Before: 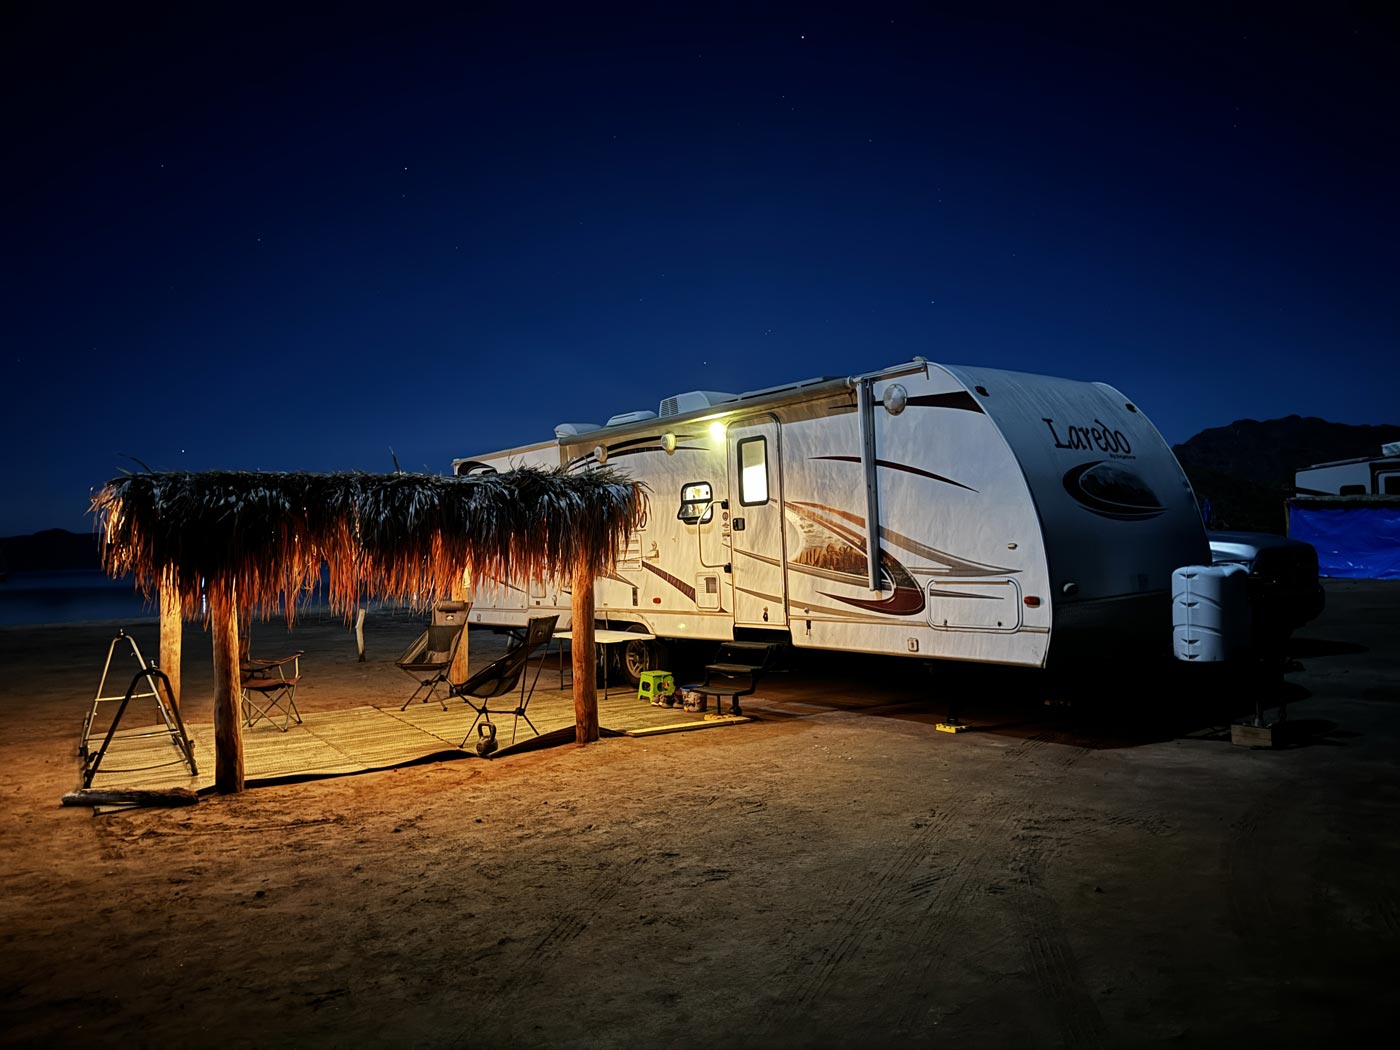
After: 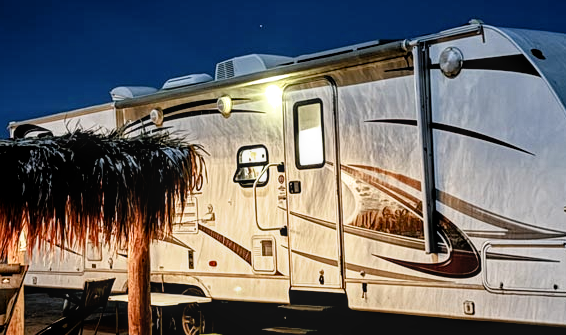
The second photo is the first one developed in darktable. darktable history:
filmic rgb: black relative exposure -4.93 EV, white relative exposure 2.84 EV, hardness 3.72
crop: left 31.751%, top 32.172%, right 27.8%, bottom 35.83%
color balance rgb: shadows lift › luminance -10%, shadows lift › chroma 1%, shadows lift › hue 113°, power › luminance -15%, highlights gain › chroma 0.2%, highlights gain › hue 333°, global offset › luminance 0.5%, perceptual saturation grading › global saturation 20%, perceptual saturation grading › highlights -50%, perceptual saturation grading › shadows 25%, contrast -10%
exposure: exposure 0.657 EV, compensate highlight preservation false
local contrast: on, module defaults
white balance: emerald 1
